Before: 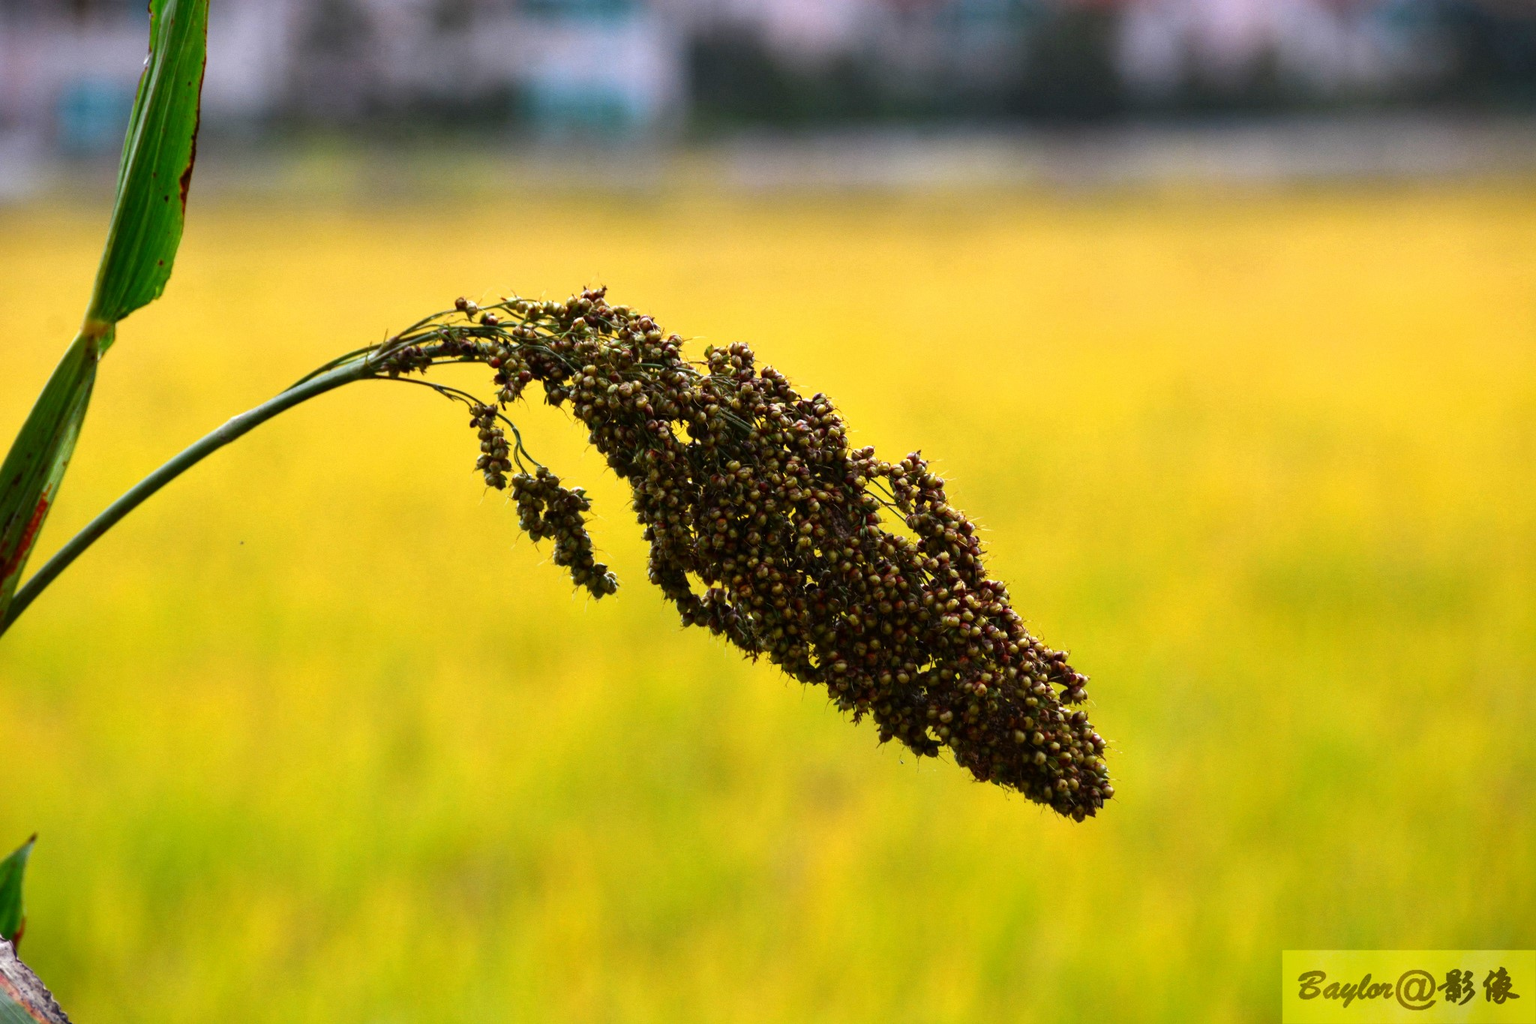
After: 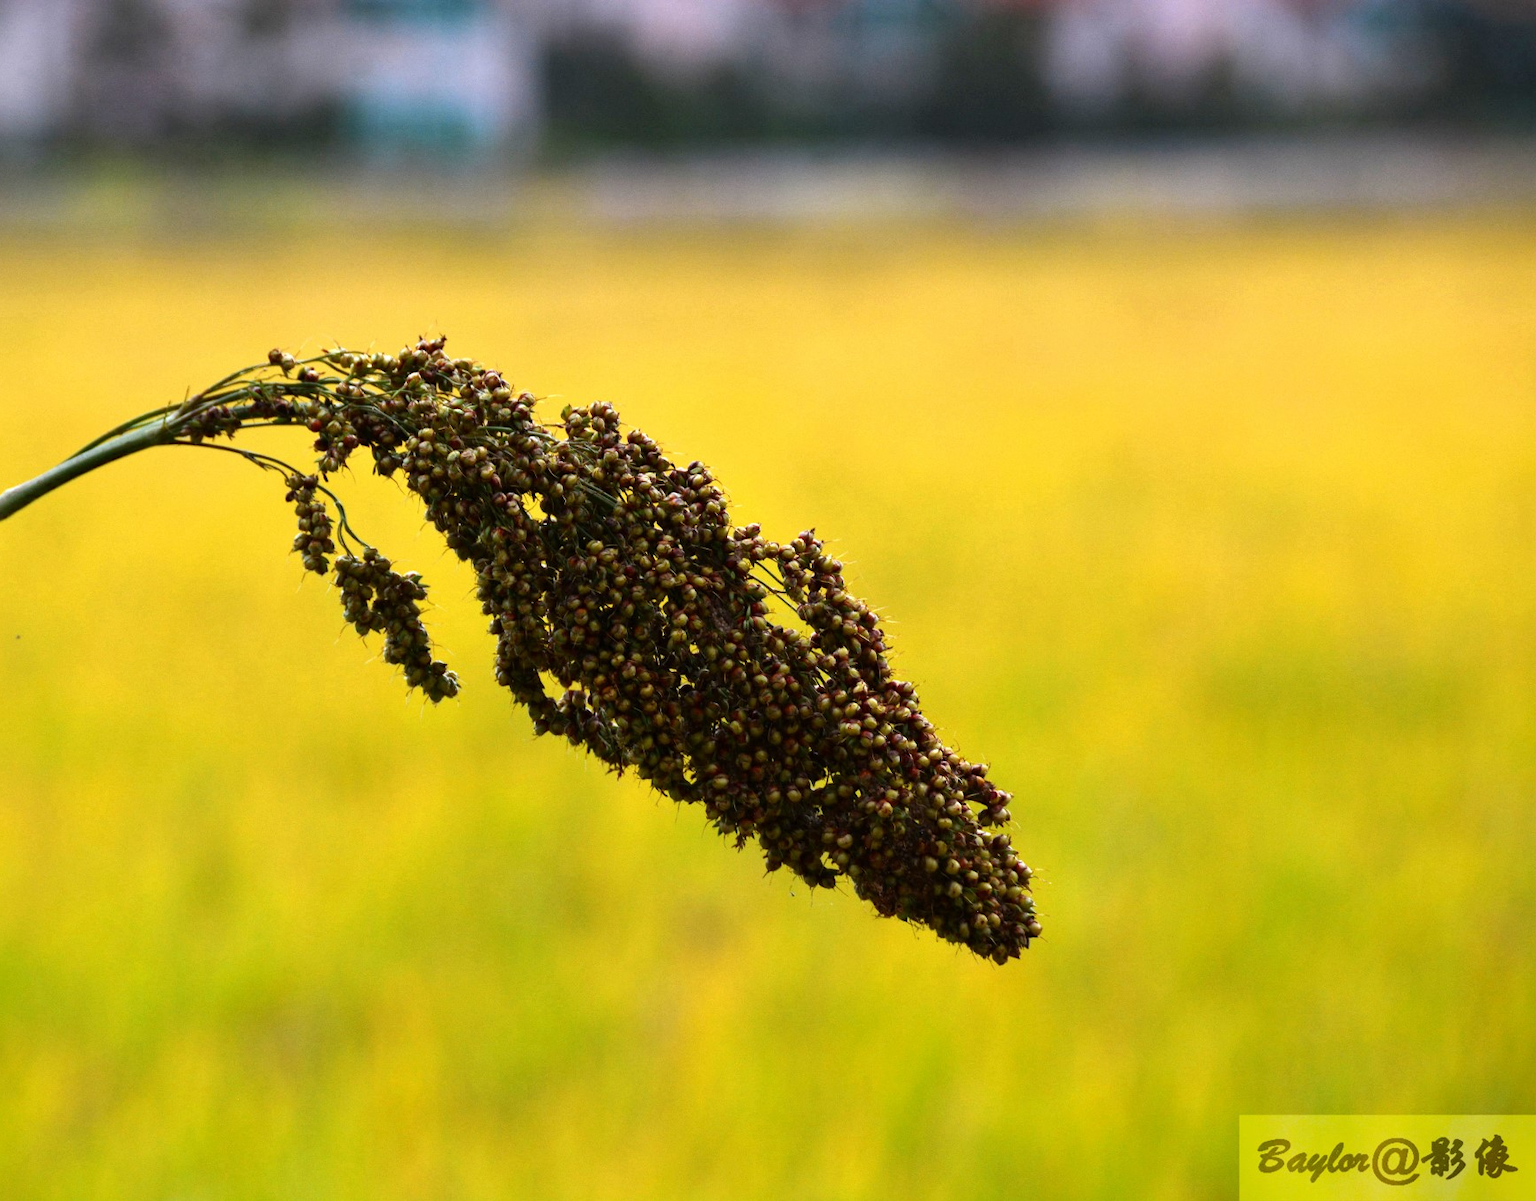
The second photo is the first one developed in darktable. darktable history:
crop and rotate: left 14.776%
